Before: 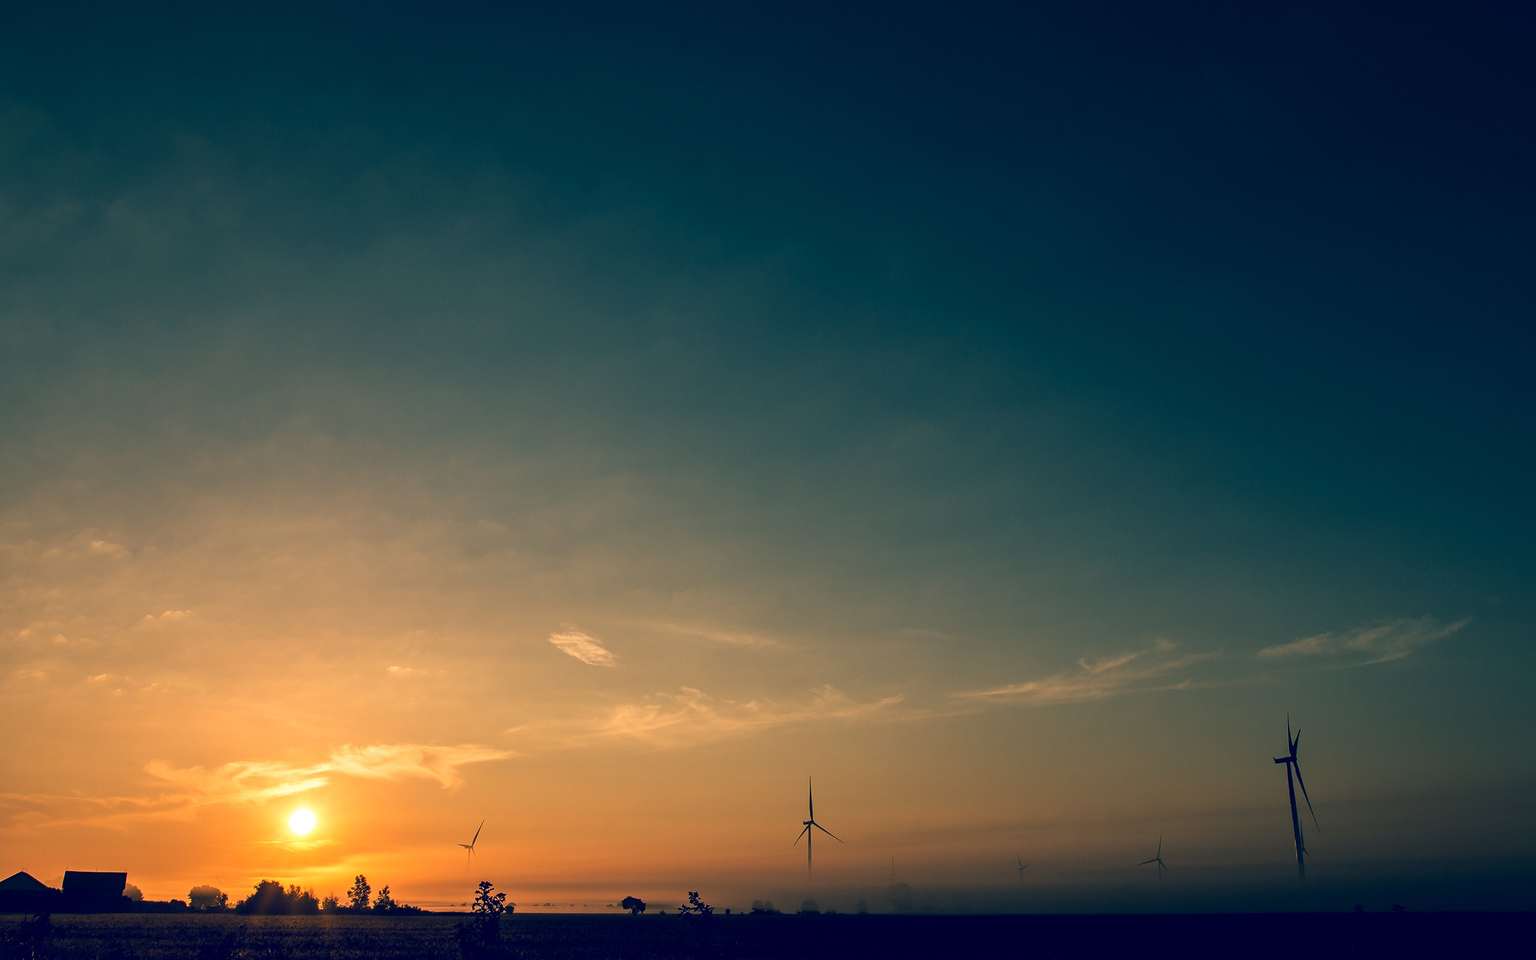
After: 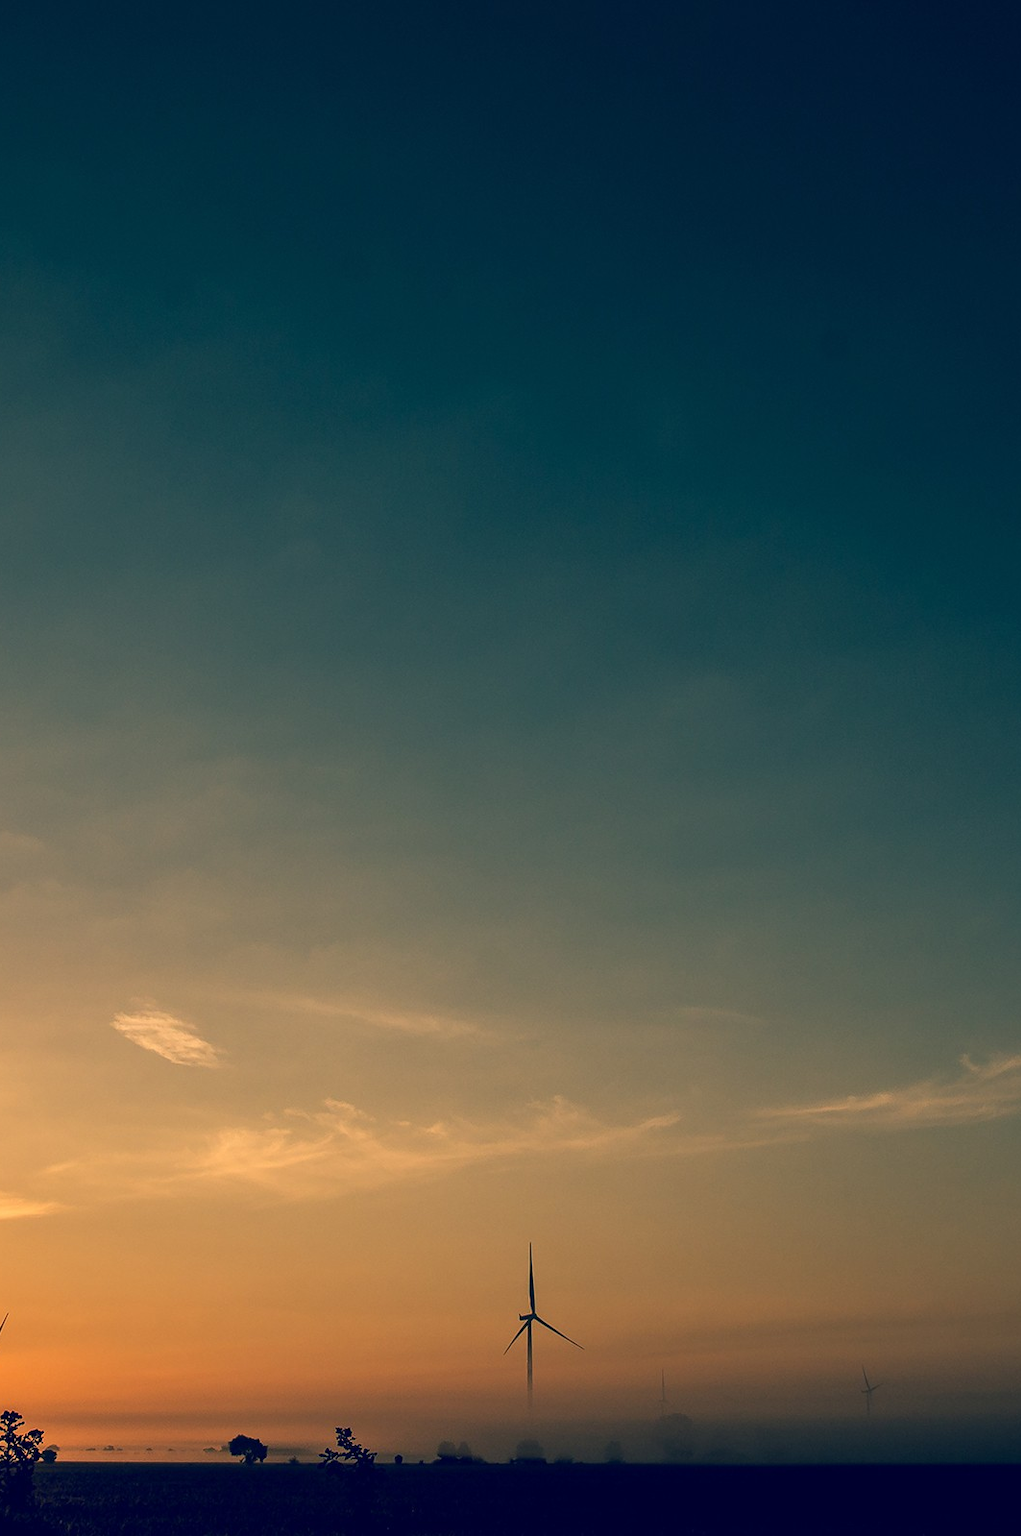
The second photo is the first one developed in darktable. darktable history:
crop: left 31.186%, right 27.255%
